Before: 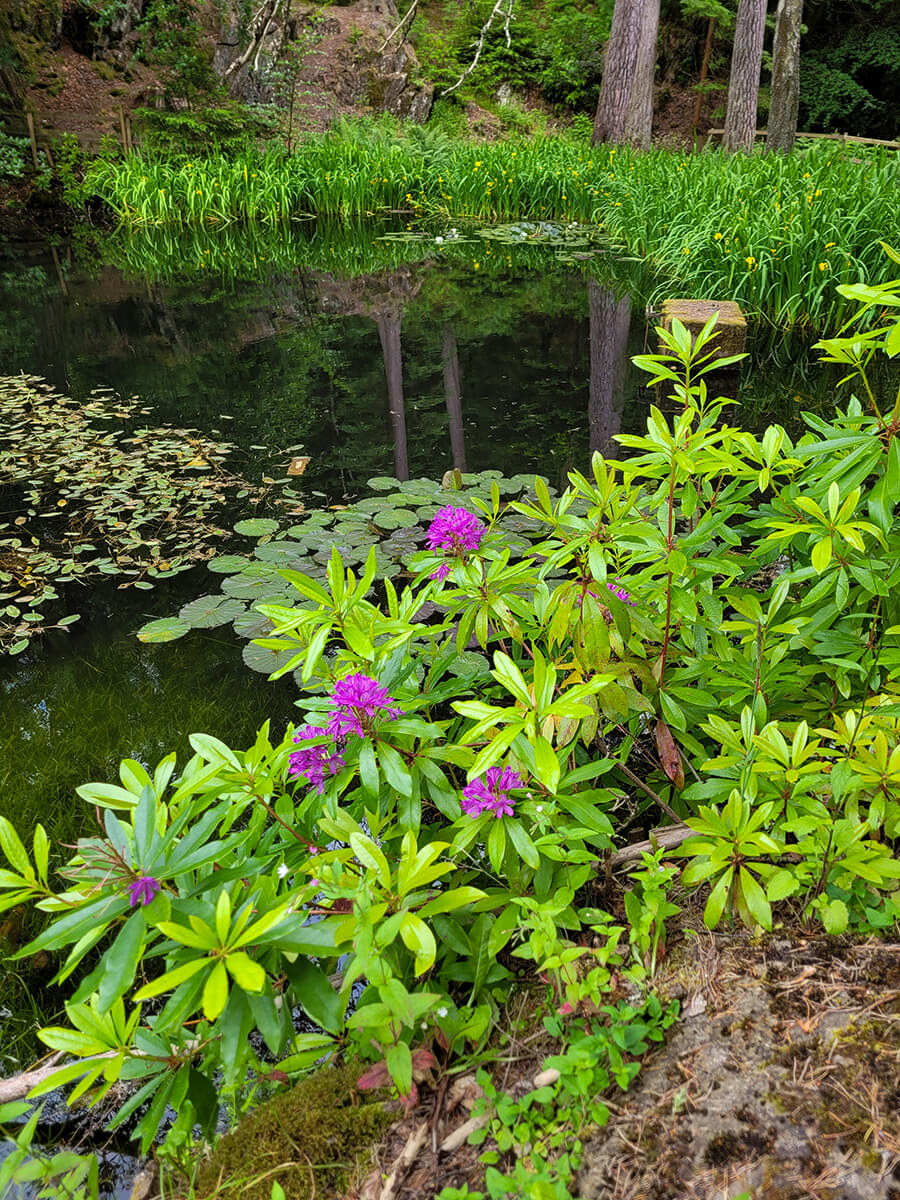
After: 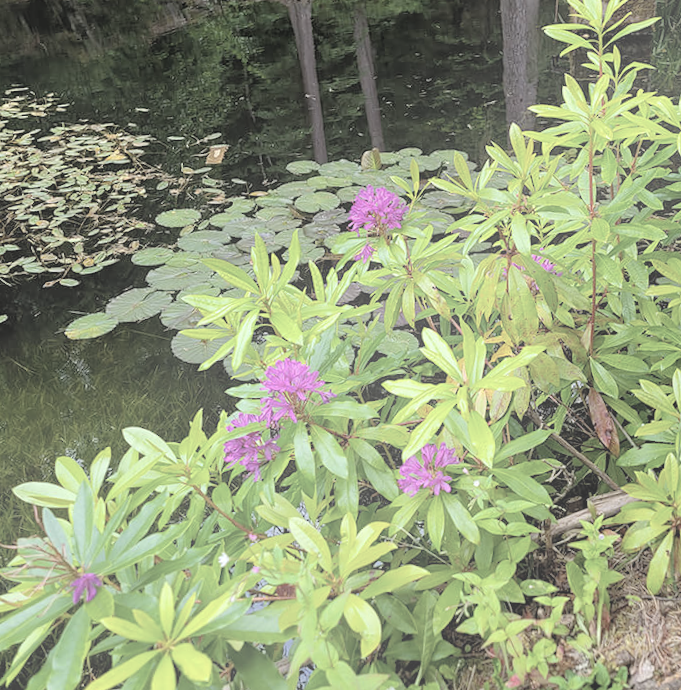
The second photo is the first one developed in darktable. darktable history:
contrast brightness saturation: brightness 0.13
crop: left 11.123%, top 27.61%, right 18.3%, bottom 17.034%
bloom: on, module defaults
color correction: saturation 0.5
rotate and perspective: rotation -3.18°, automatic cropping off
